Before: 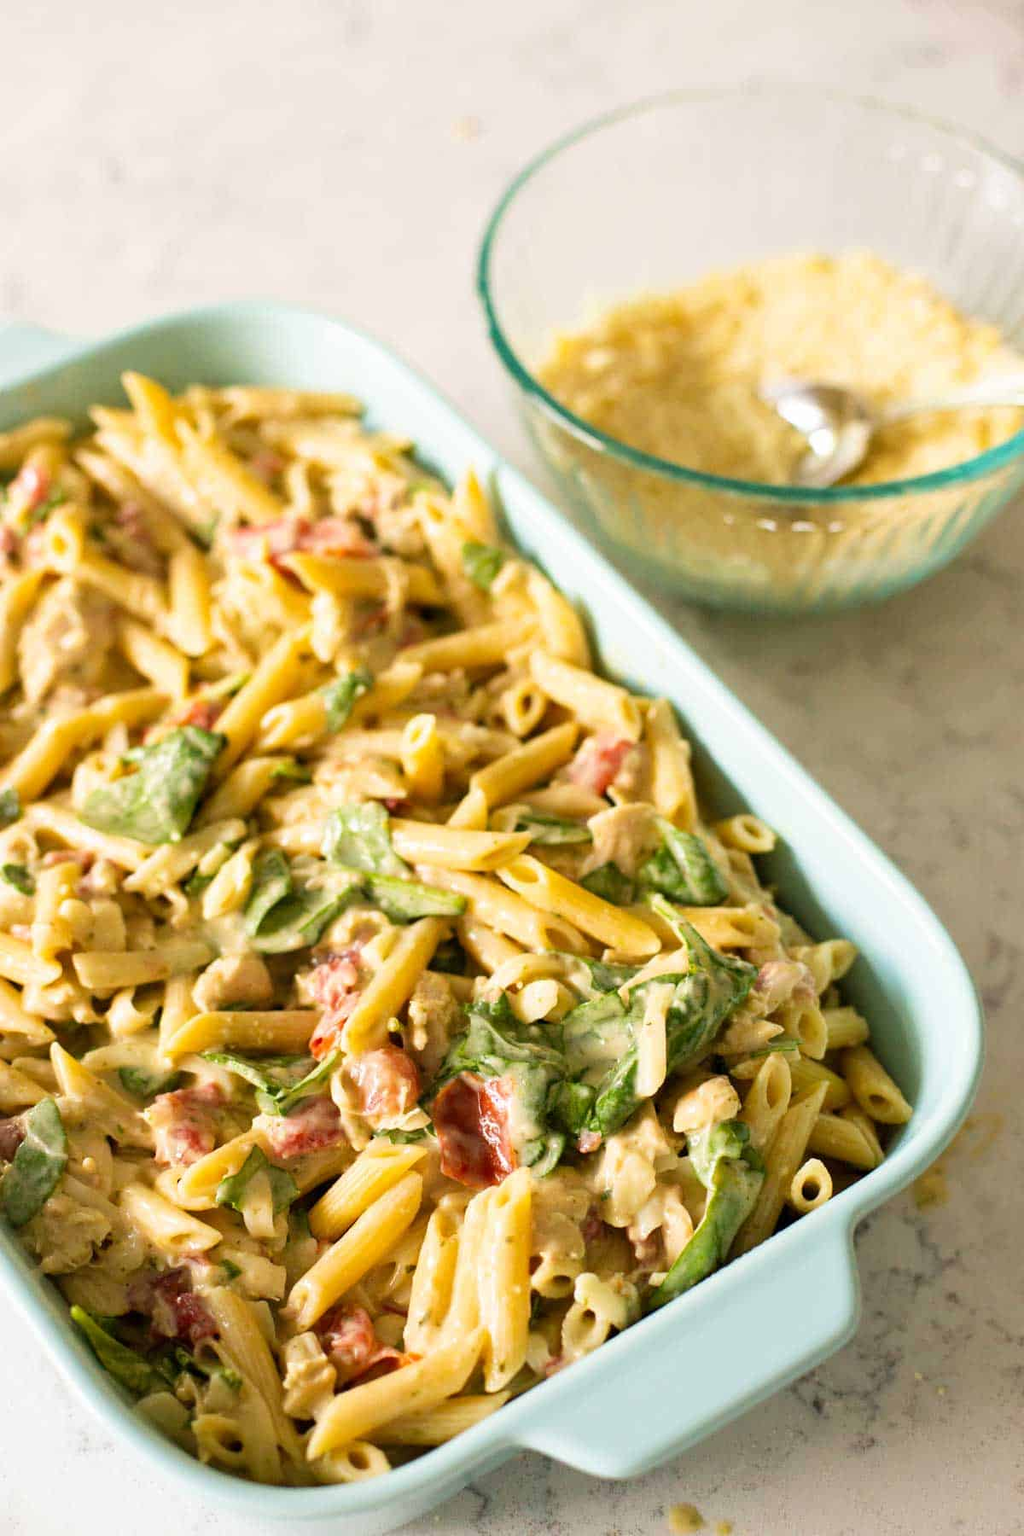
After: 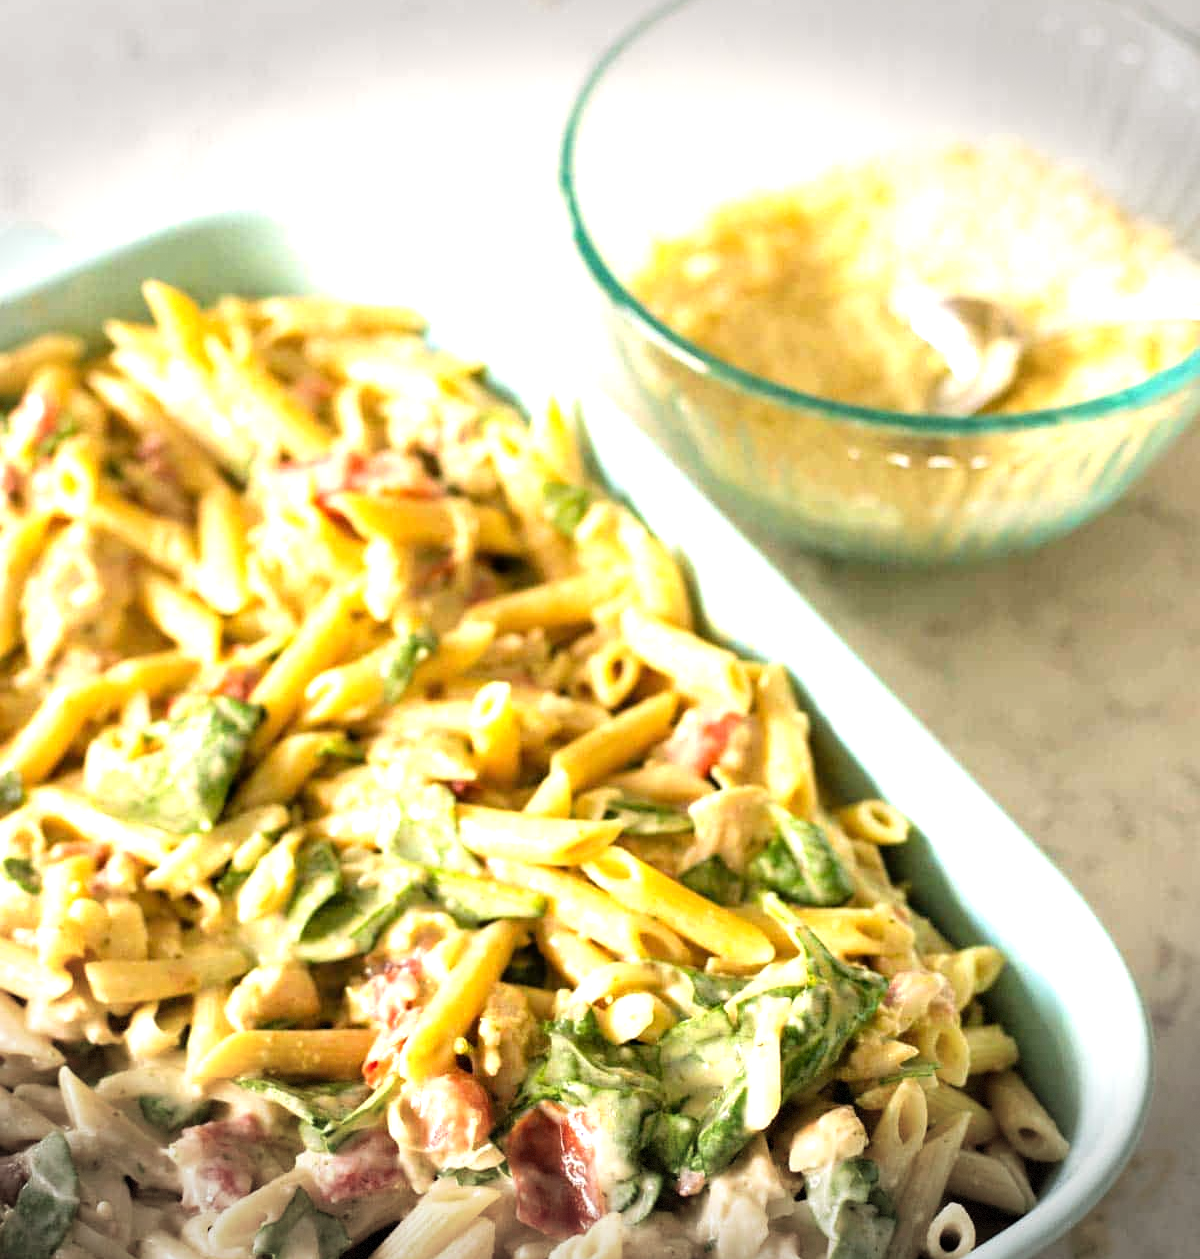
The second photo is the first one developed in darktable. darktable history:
tone equalizer: -8 EV -0.753 EV, -7 EV -0.683 EV, -6 EV -0.597 EV, -5 EV -0.414 EV, -3 EV 0.381 EV, -2 EV 0.6 EV, -1 EV 0.676 EV, +0 EV 0.773 EV, mask exposure compensation -0.503 EV
crop and rotate: top 8.648%, bottom 21.399%
vignetting: fall-off start 100.03%, width/height ratio 1.305, dithering 8-bit output, unbound false
